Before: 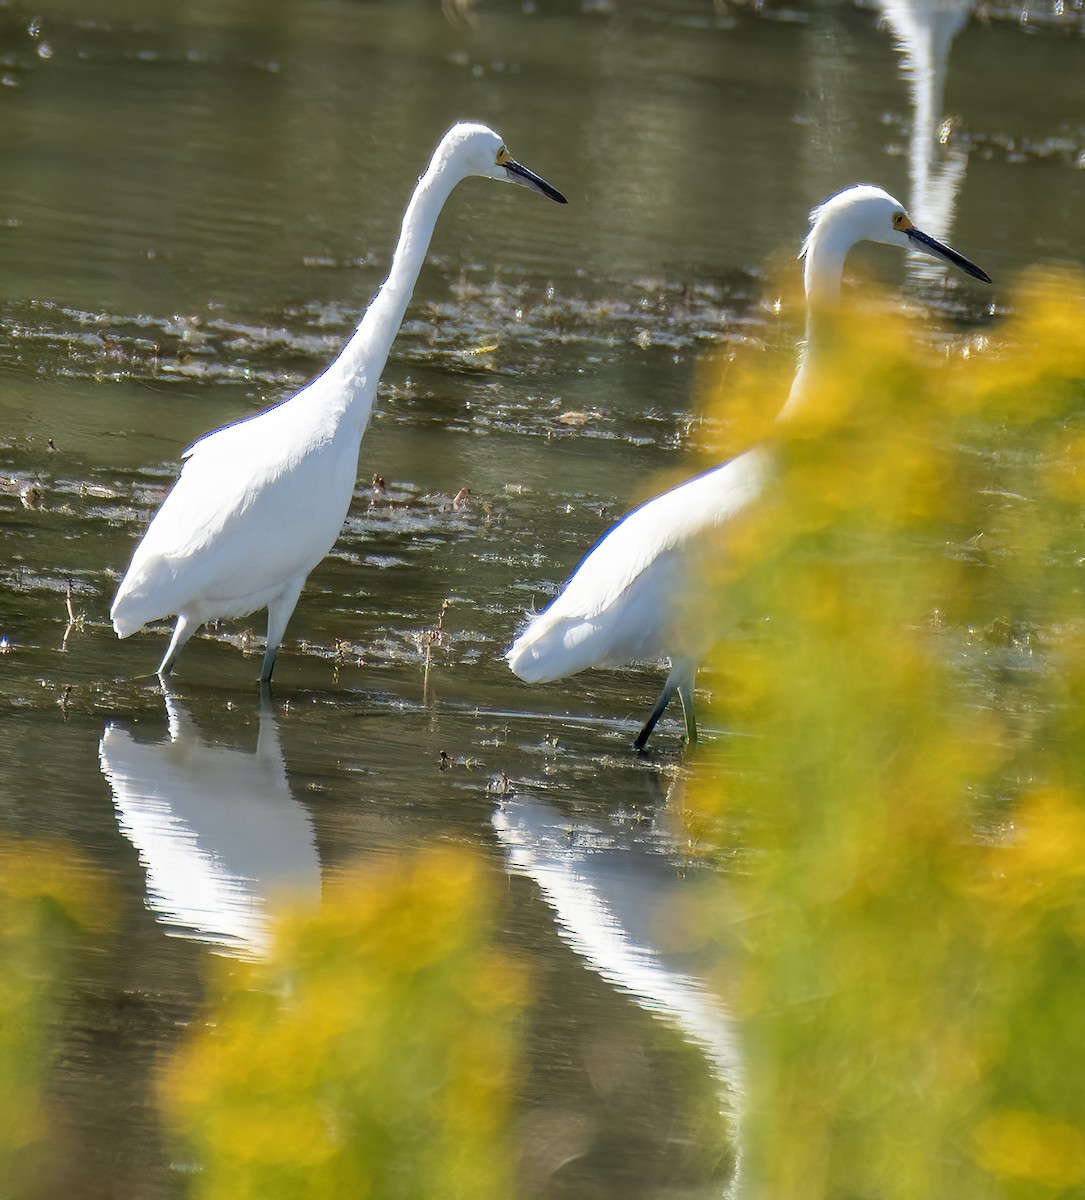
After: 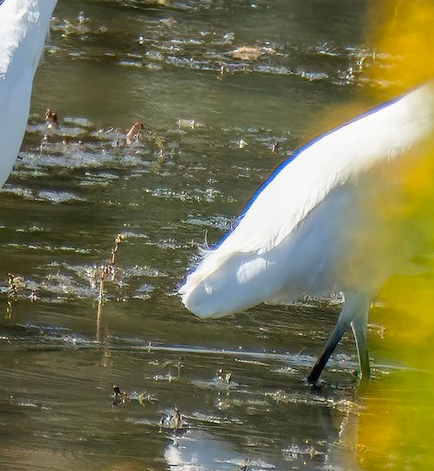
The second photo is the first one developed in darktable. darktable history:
crop: left 30.175%, top 30.445%, right 29.806%, bottom 30.263%
local contrast: detail 109%
